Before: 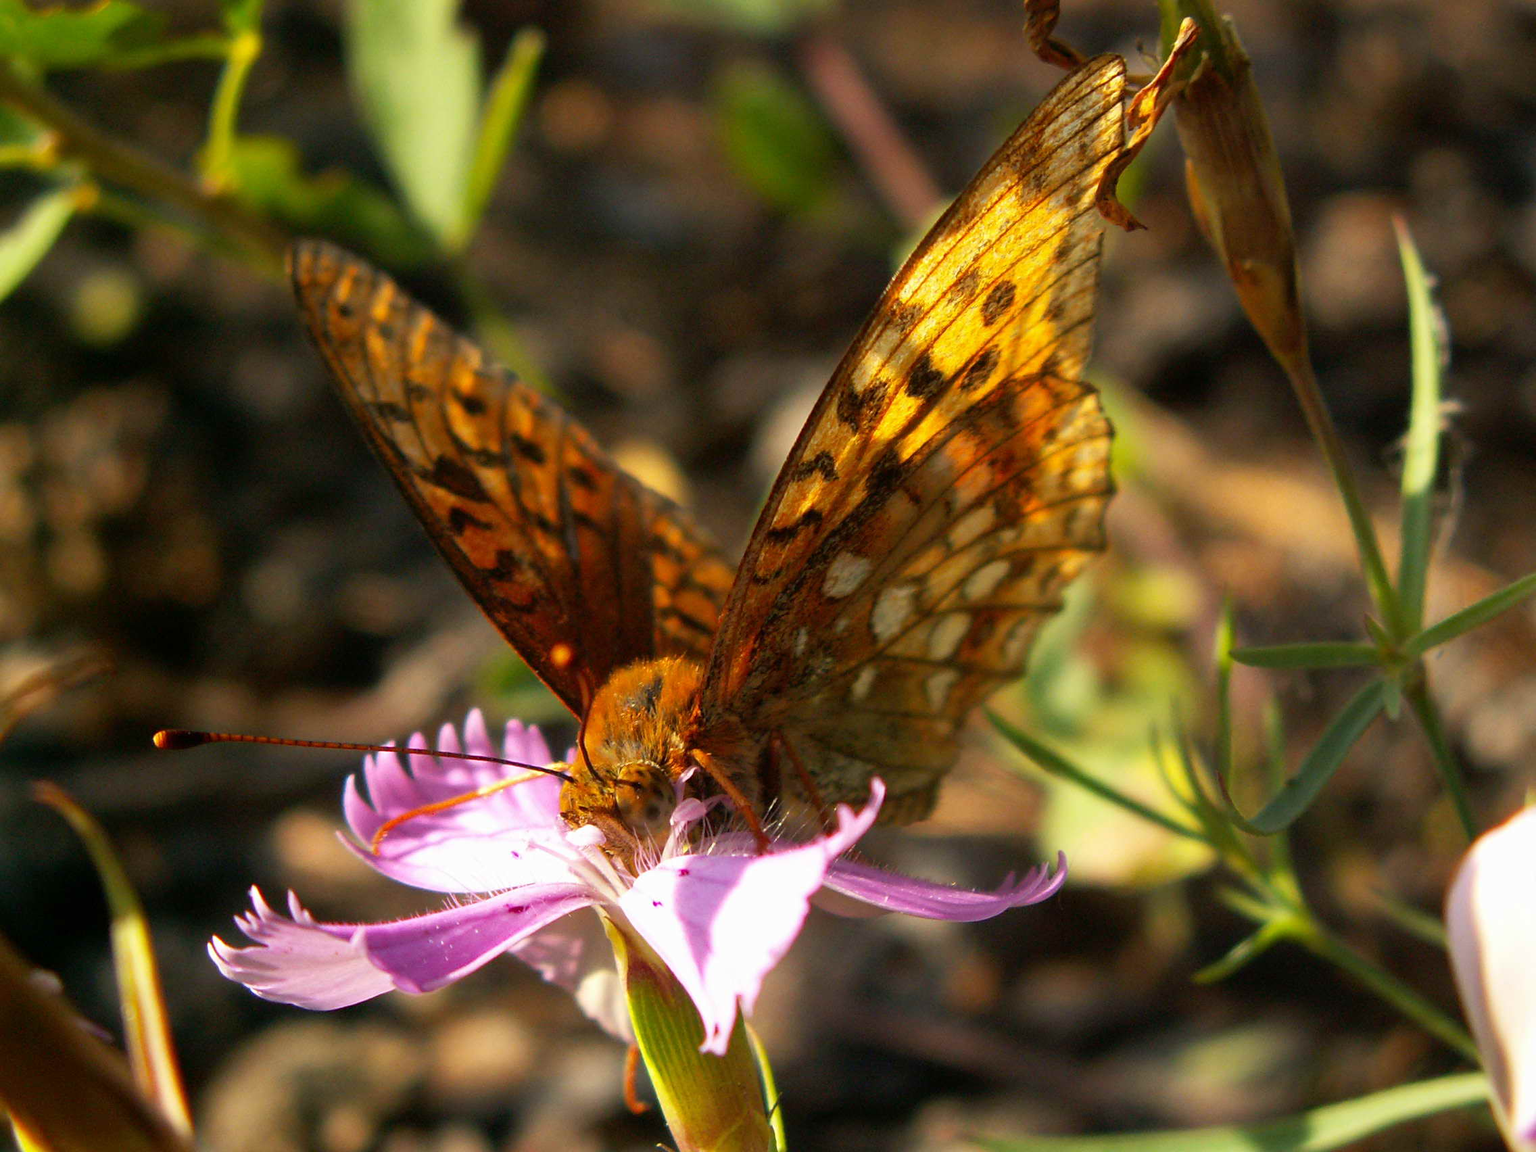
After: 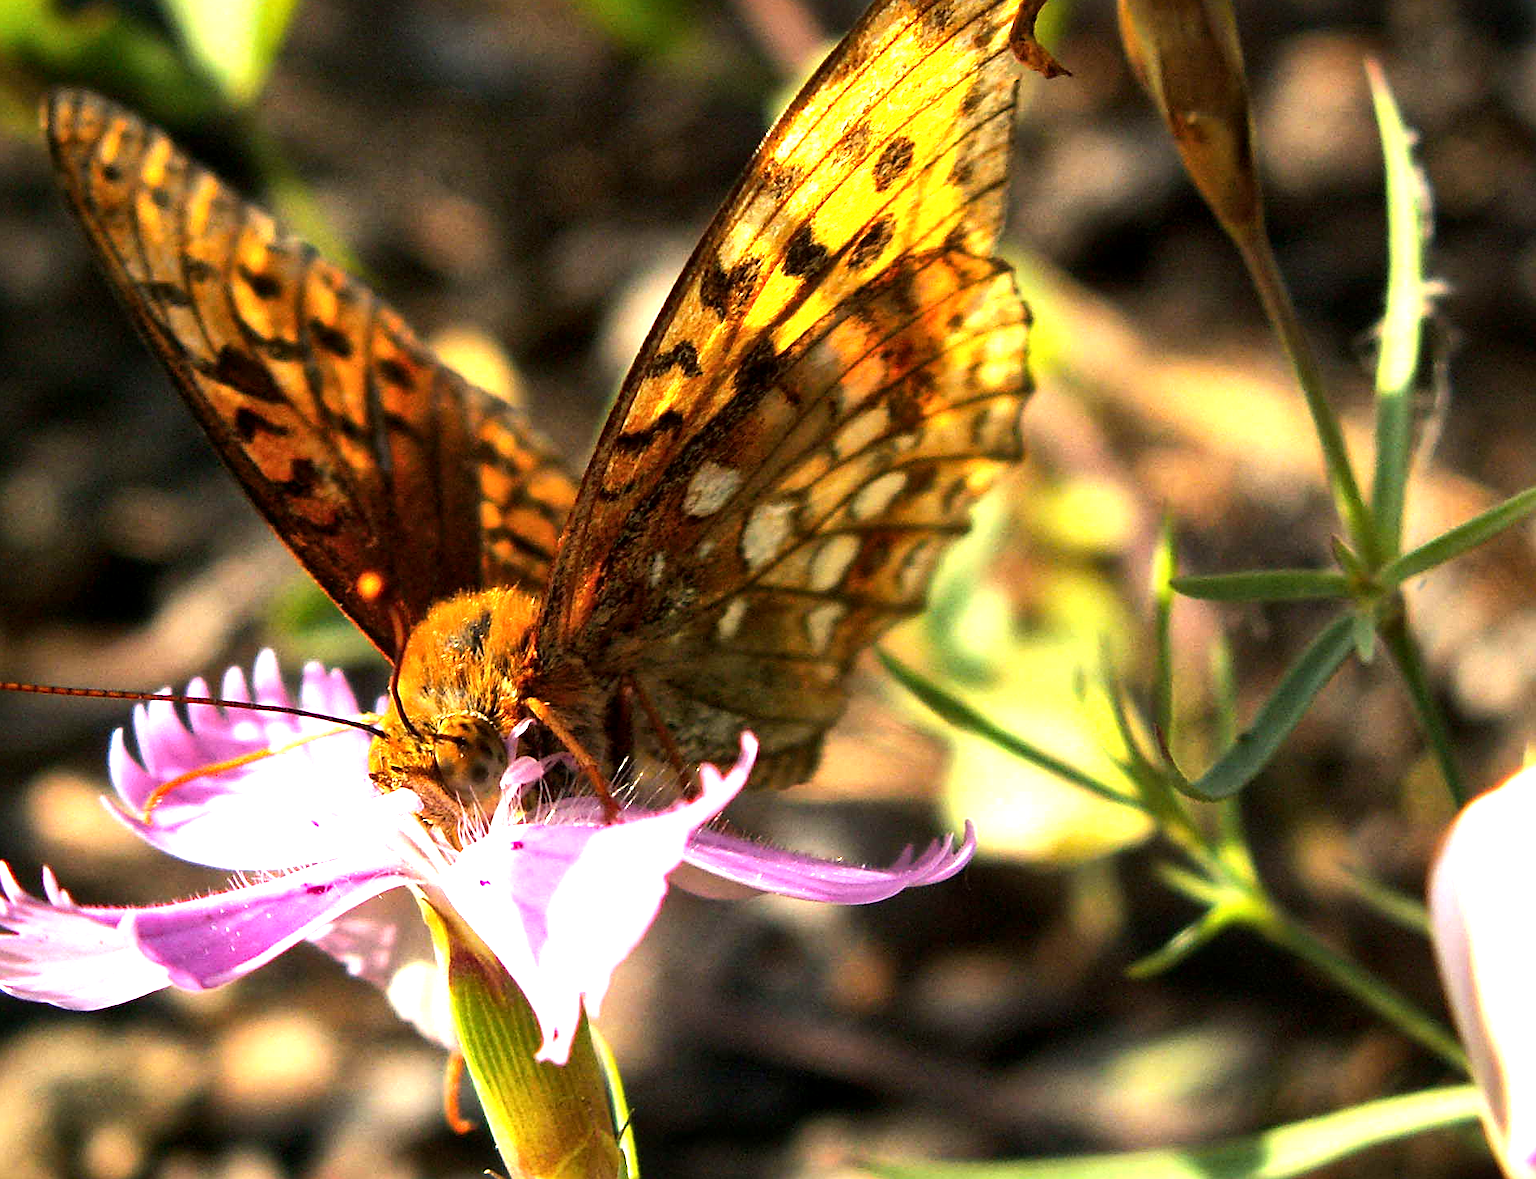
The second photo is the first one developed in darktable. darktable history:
tone equalizer: -8 EV -0.759 EV, -7 EV -0.728 EV, -6 EV -0.597 EV, -5 EV -0.37 EV, -3 EV 0.391 EV, -2 EV 0.6 EV, -1 EV 0.675 EV, +0 EV 0.721 EV, edges refinement/feathering 500, mask exposure compensation -1.57 EV, preserve details no
sharpen: on, module defaults
local contrast: mode bilateral grid, contrast 19, coarseness 51, detail 130%, midtone range 0.2
exposure: exposure 0.605 EV, compensate highlight preservation false
crop: left 16.452%, top 14.473%
